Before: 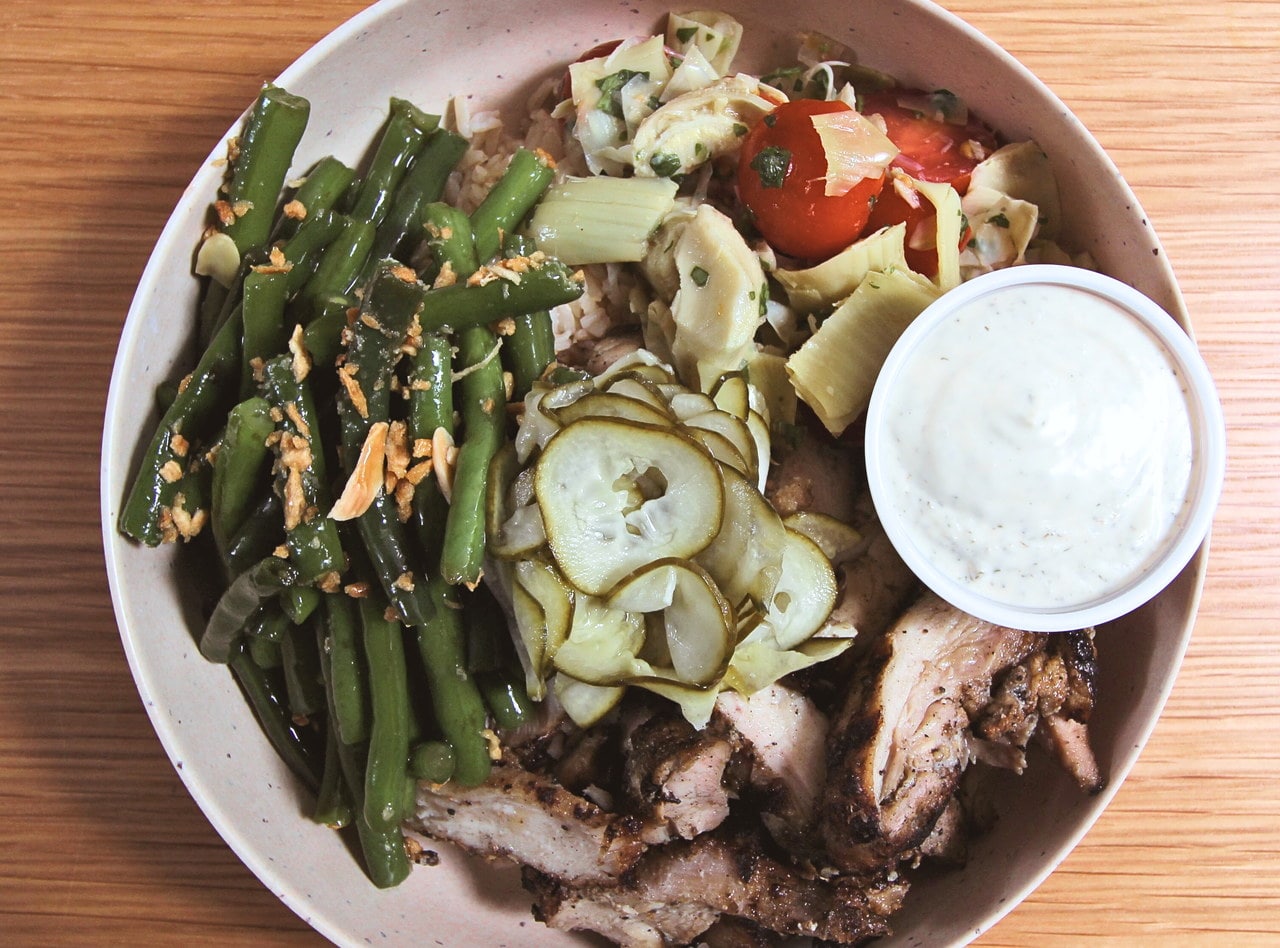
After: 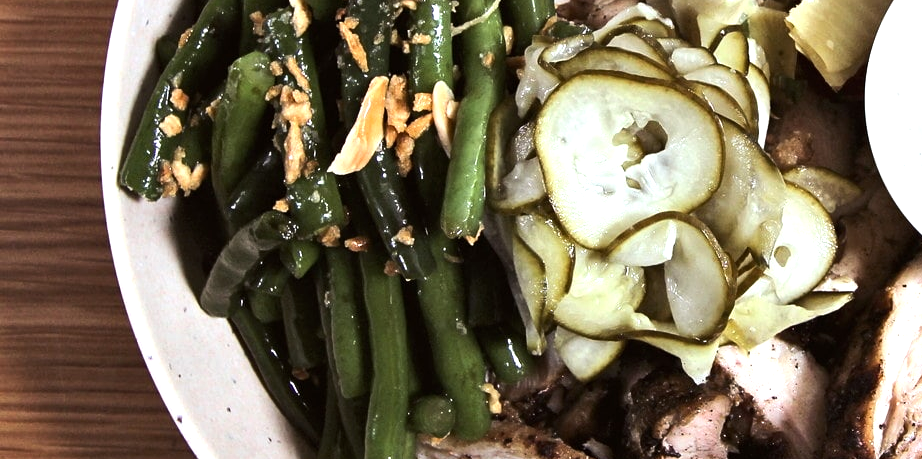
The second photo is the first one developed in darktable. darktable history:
crop: top 36.498%, right 27.964%, bottom 14.995%
exposure: black level correction 0.005, exposure 0.001 EV, compensate highlight preservation false
tone equalizer: -8 EV -0.75 EV, -7 EV -0.7 EV, -6 EV -0.6 EV, -5 EV -0.4 EV, -3 EV 0.4 EV, -2 EV 0.6 EV, -1 EV 0.7 EV, +0 EV 0.75 EV, edges refinement/feathering 500, mask exposure compensation -1.57 EV, preserve details no
